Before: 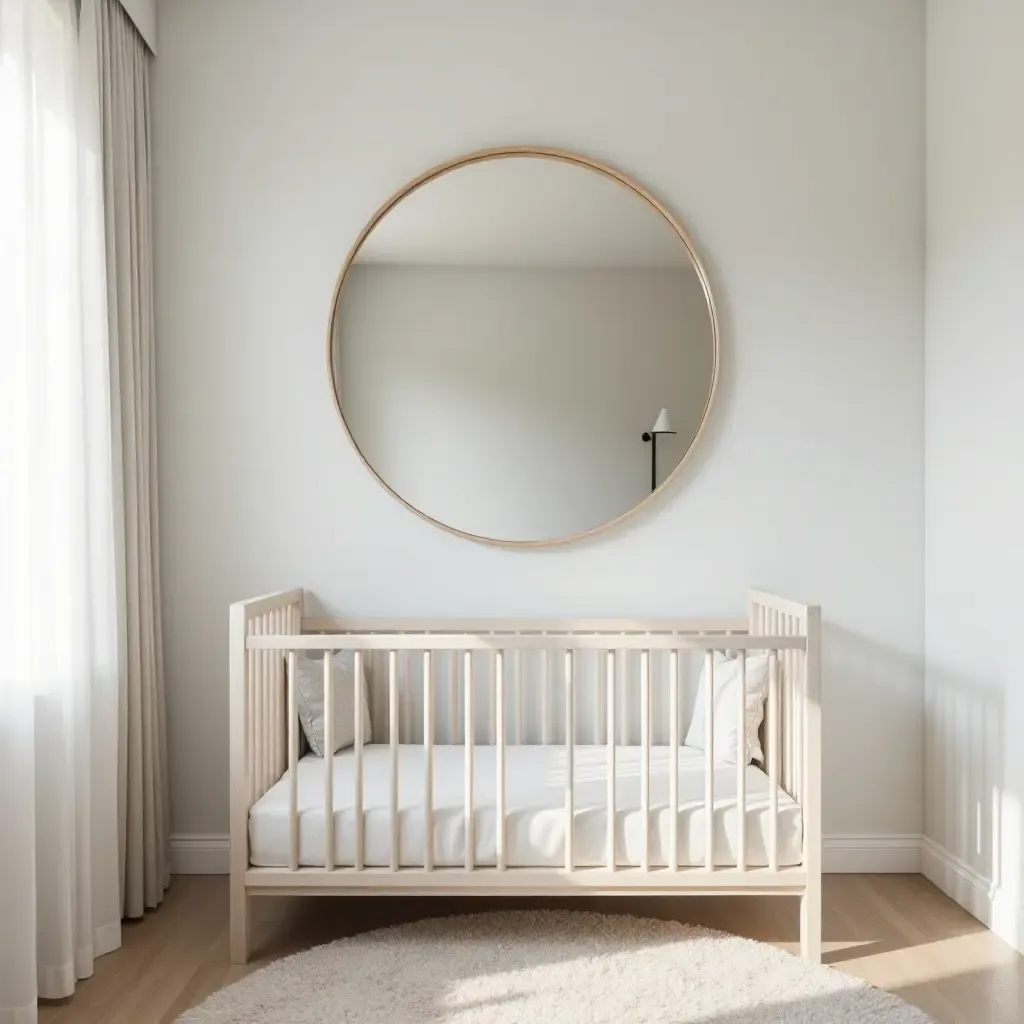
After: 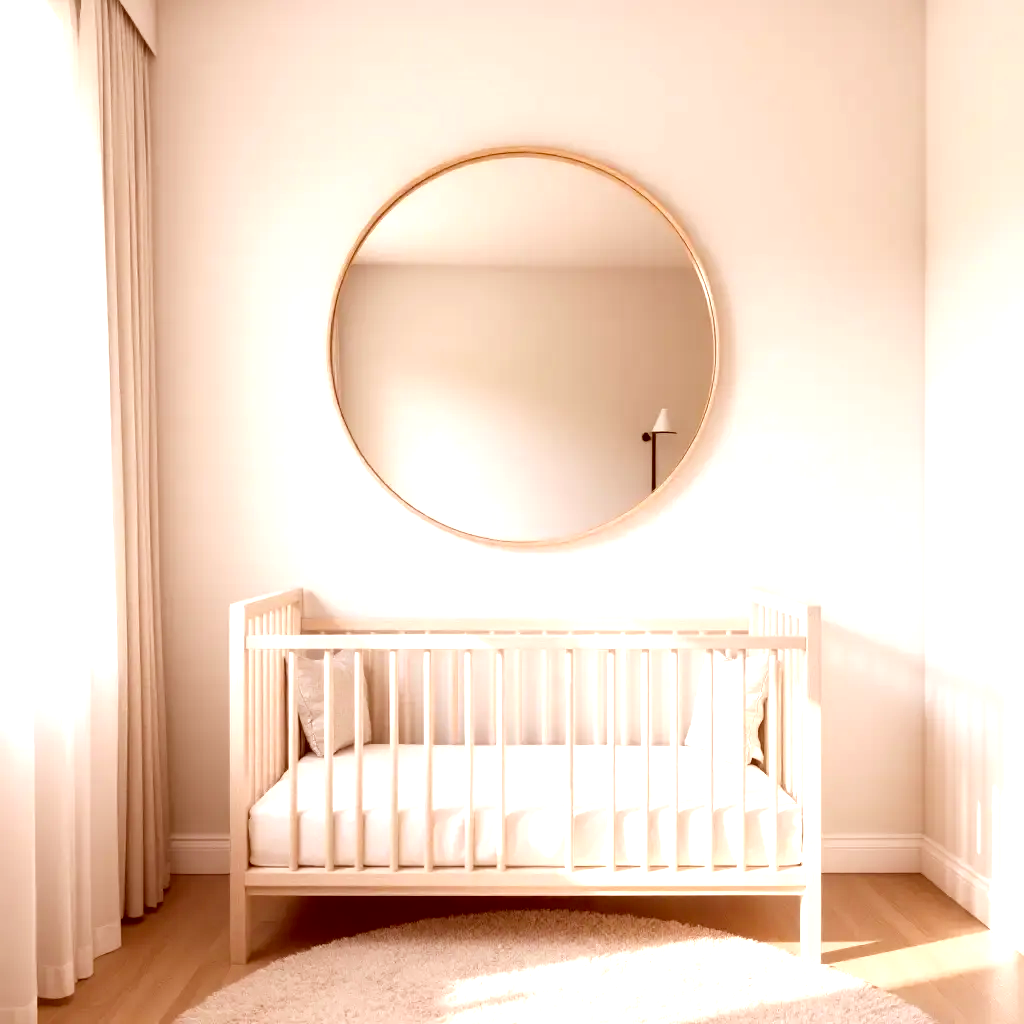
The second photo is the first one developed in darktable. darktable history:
color correction: highlights a* 9.42, highlights b* 8.82, shadows a* 39.73, shadows b* 39.55, saturation 0.776
color balance rgb: shadows lift › chroma 2.059%, shadows lift › hue 214.54°, perceptual saturation grading › global saturation 29.653%, global vibrance 15.683%
tone equalizer: -8 EV -0.765 EV, -7 EV -0.709 EV, -6 EV -0.571 EV, -5 EV -0.422 EV, -3 EV 0.388 EV, -2 EV 0.6 EV, -1 EV 0.678 EV, +0 EV 0.779 EV
